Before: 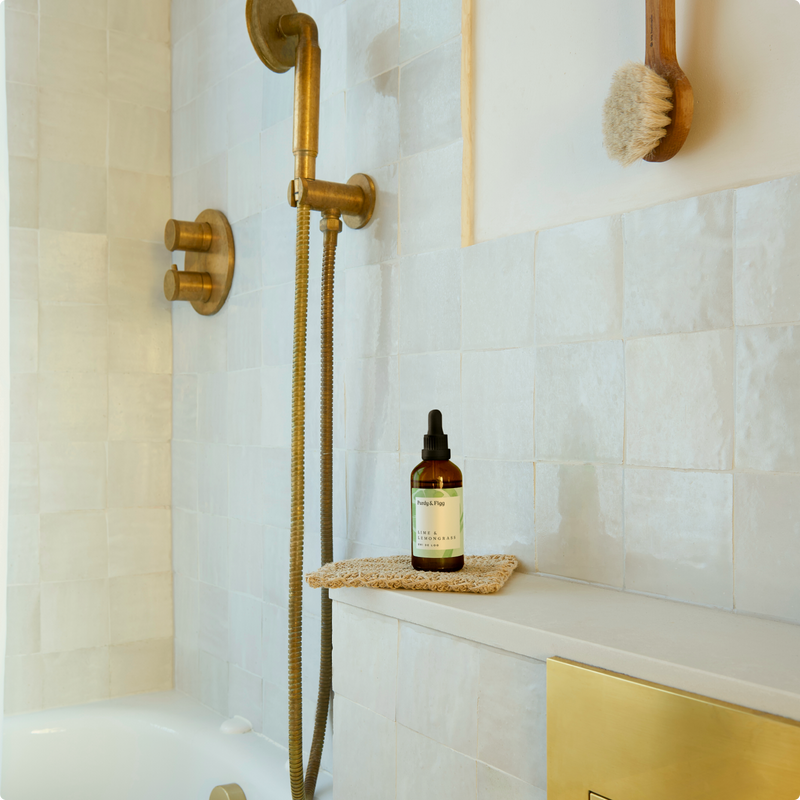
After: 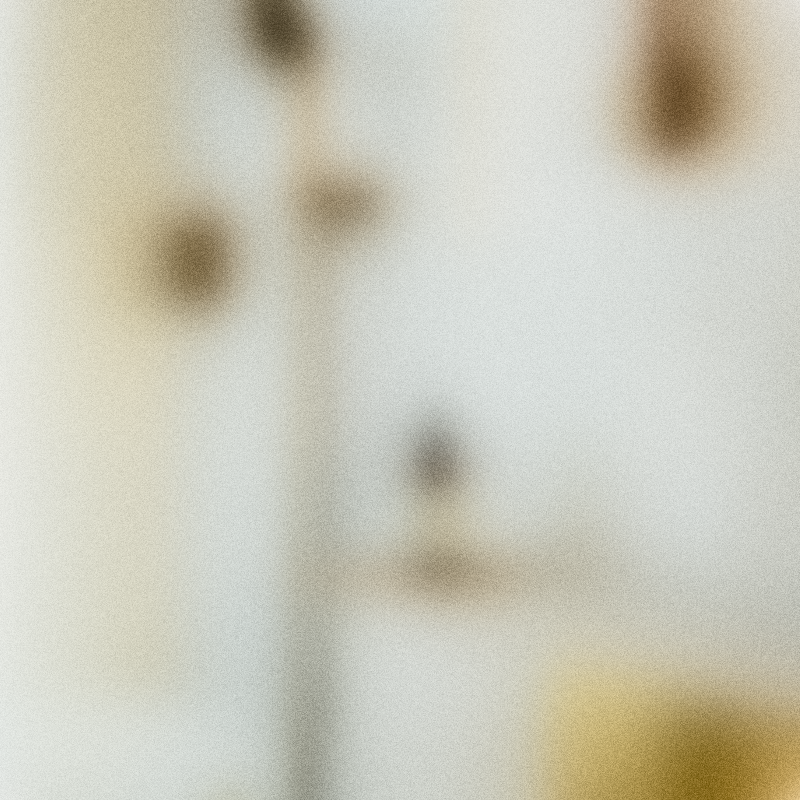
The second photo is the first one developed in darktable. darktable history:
grain: coarseness 0.09 ISO, strength 40%
exposure: compensate highlight preservation false
sharpen: radius 2.883, amount 0.868, threshold 47.523
filmic rgb: black relative exposure -5 EV, white relative exposure 3.5 EV, hardness 3.19, contrast 1.5, highlights saturation mix -50%
lowpass: radius 31.92, contrast 1.72, brightness -0.98, saturation 0.94
